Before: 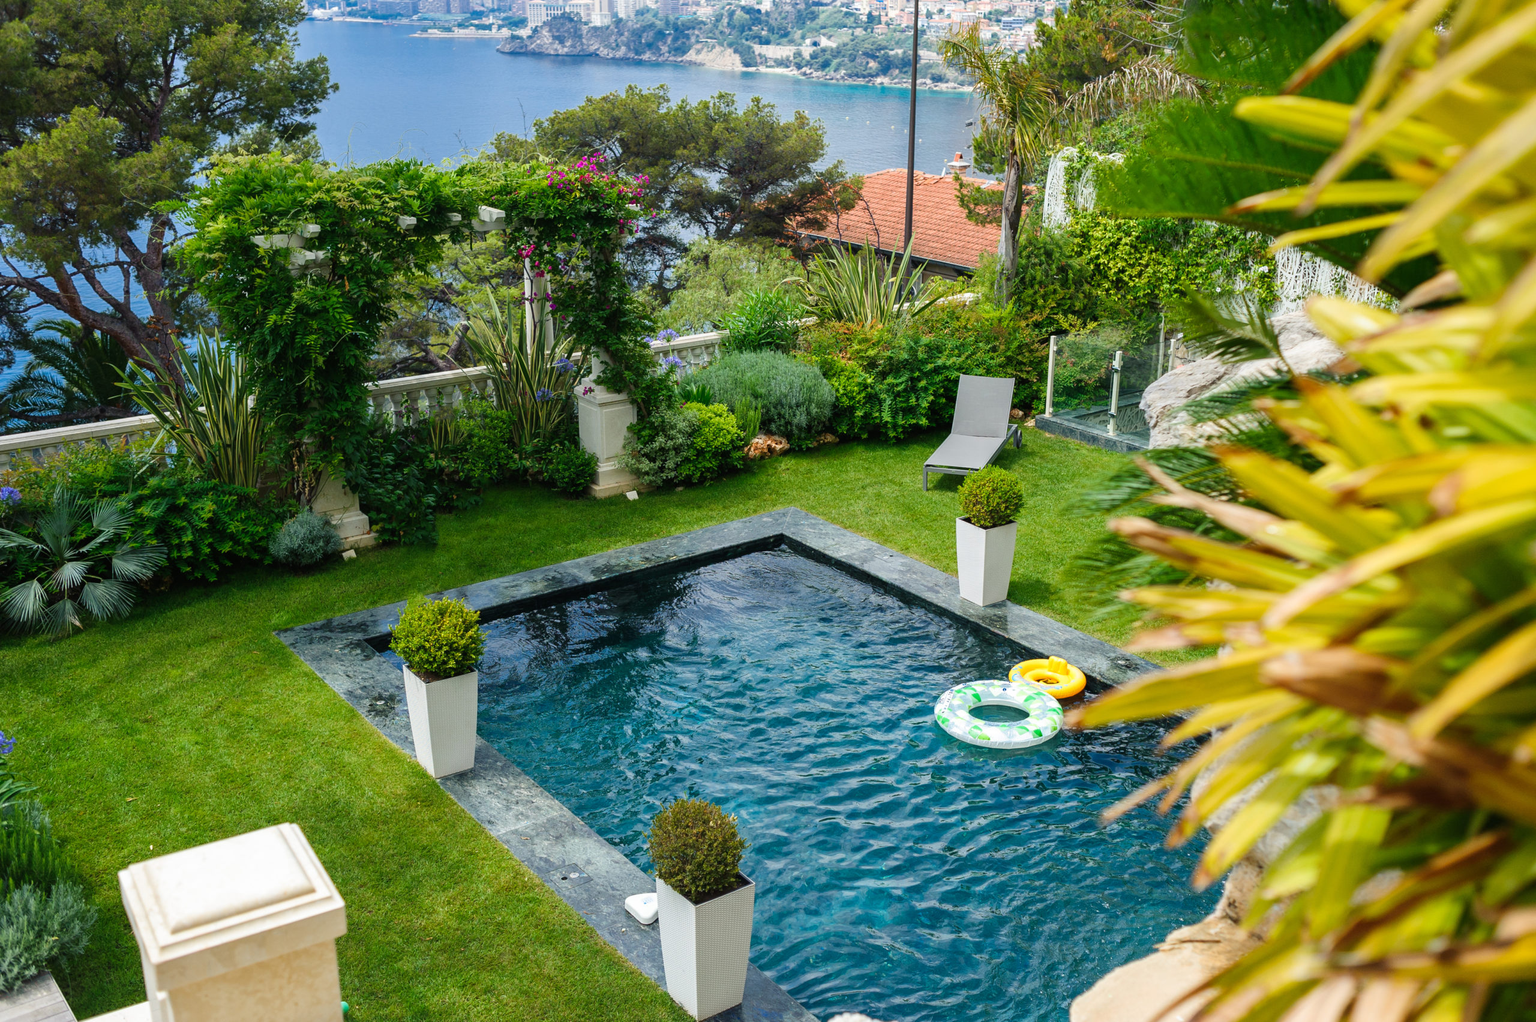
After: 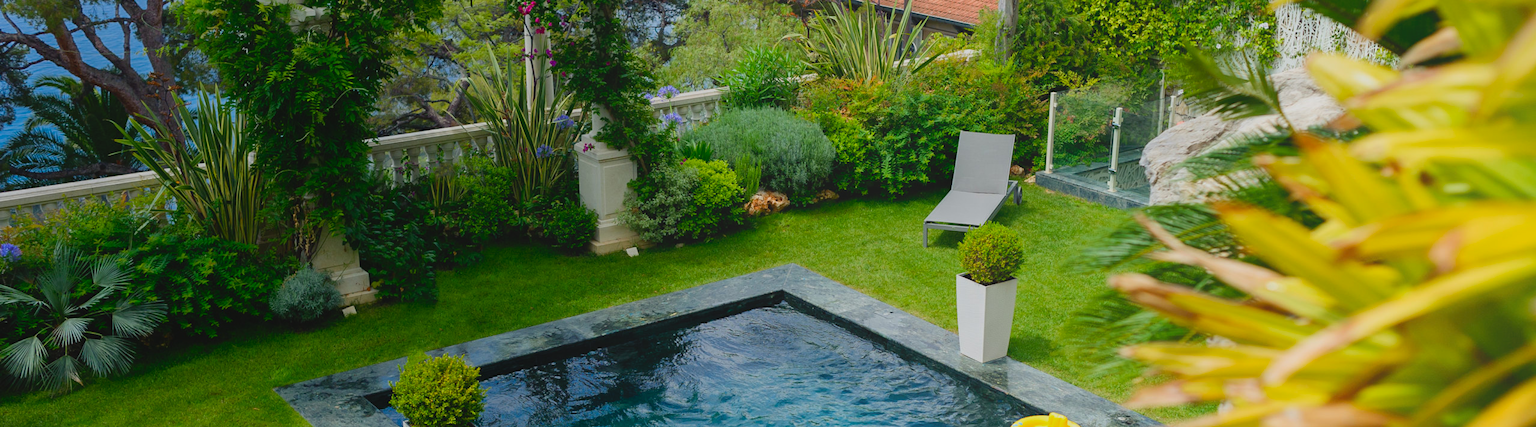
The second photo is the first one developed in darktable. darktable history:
local contrast: detail 69%
exposure: black level correction 0.005, exposure 0.014 EV, compensate highlight preservation false
crop and rotate: top 23.84%, bottom 34.294%
